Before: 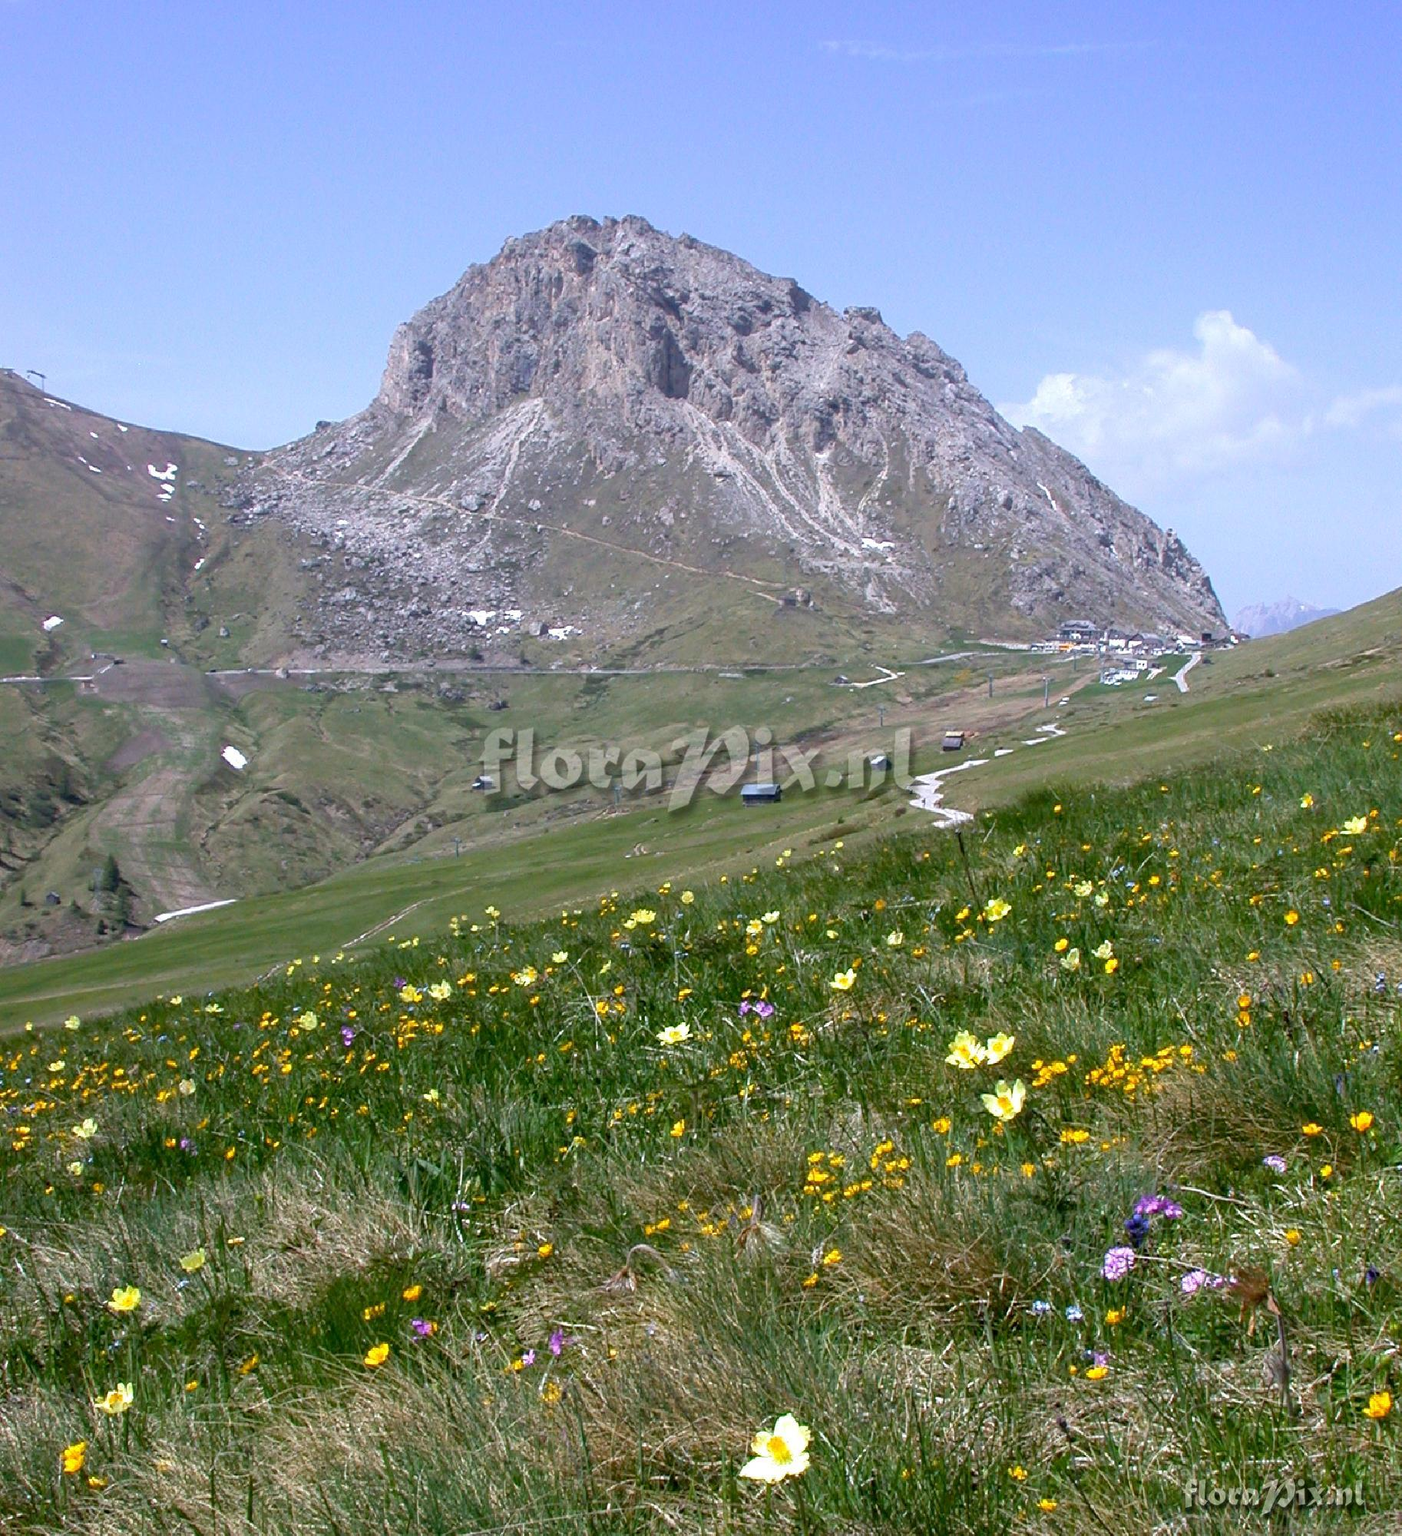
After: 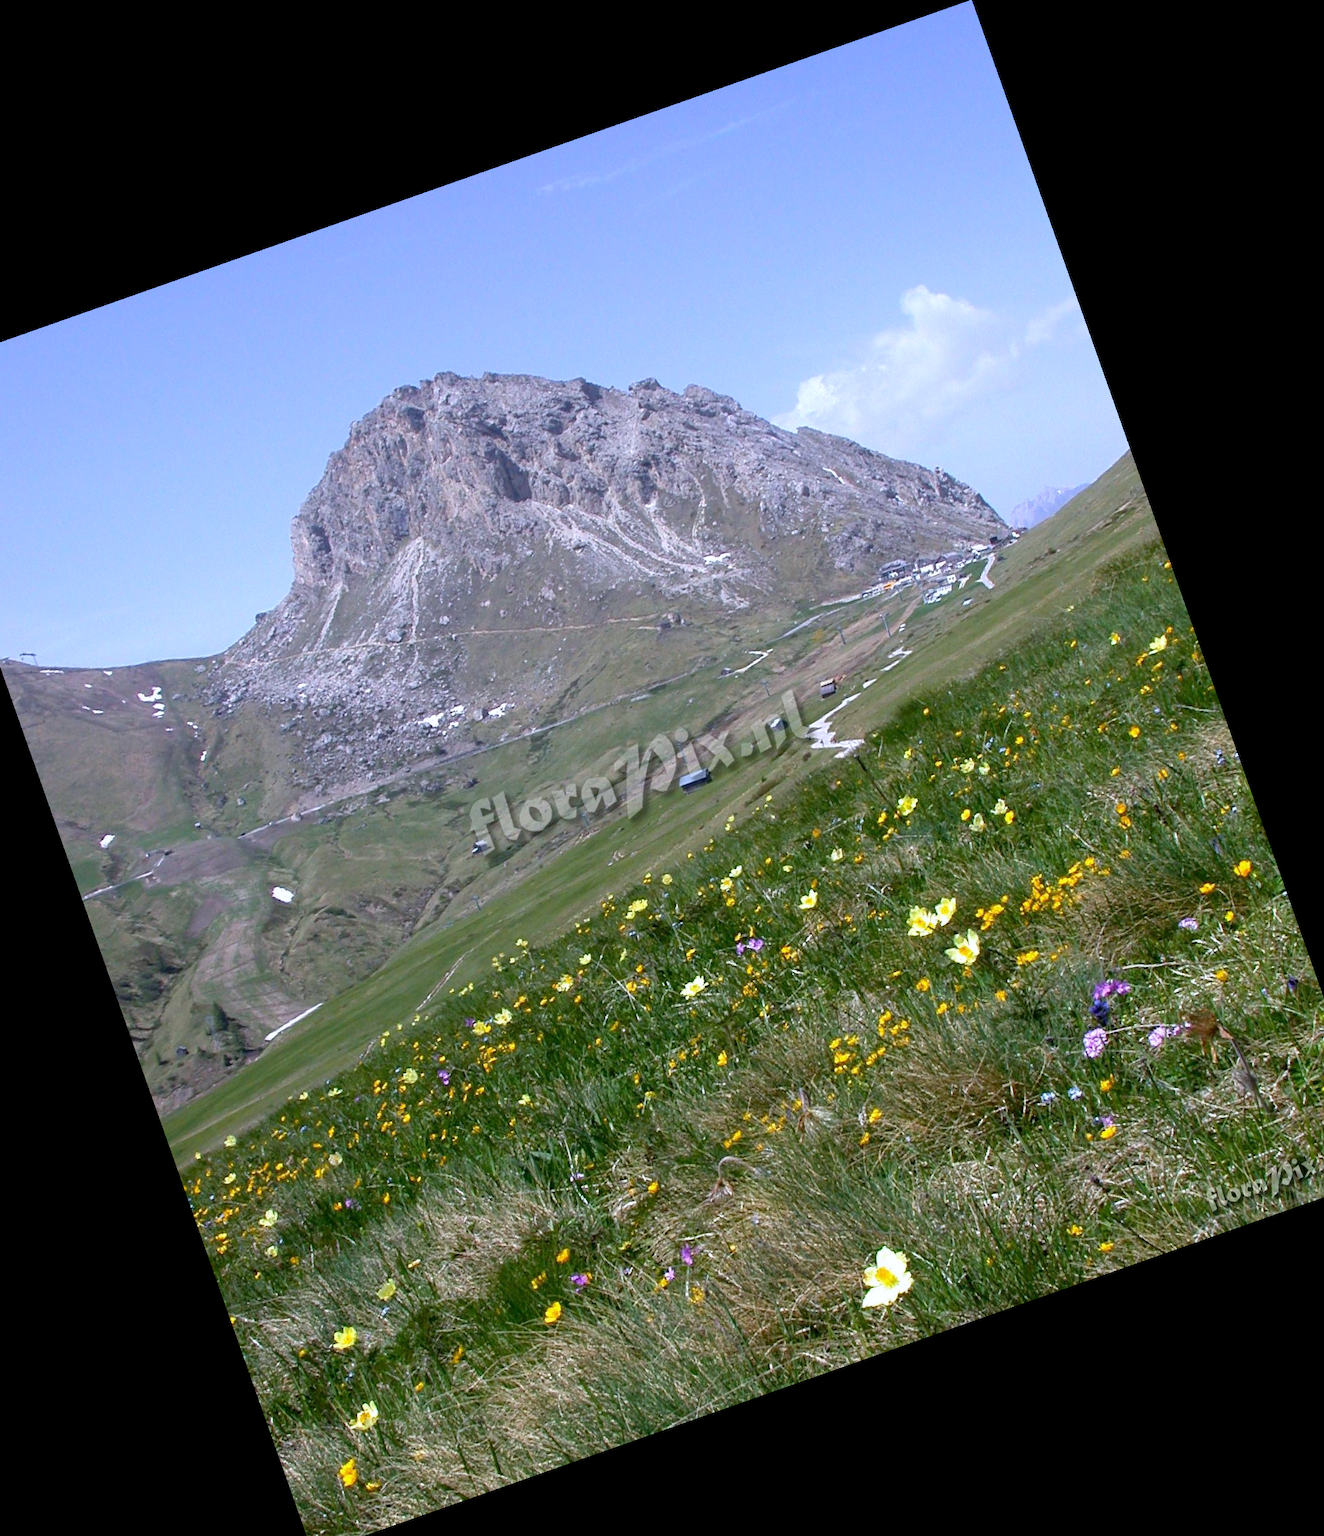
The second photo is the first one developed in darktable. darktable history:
crop and rotate: angle 19.43°, left 6.812%, right 4.125%, bottom 1.087%
white balance: red 0.984, blue 1.059
